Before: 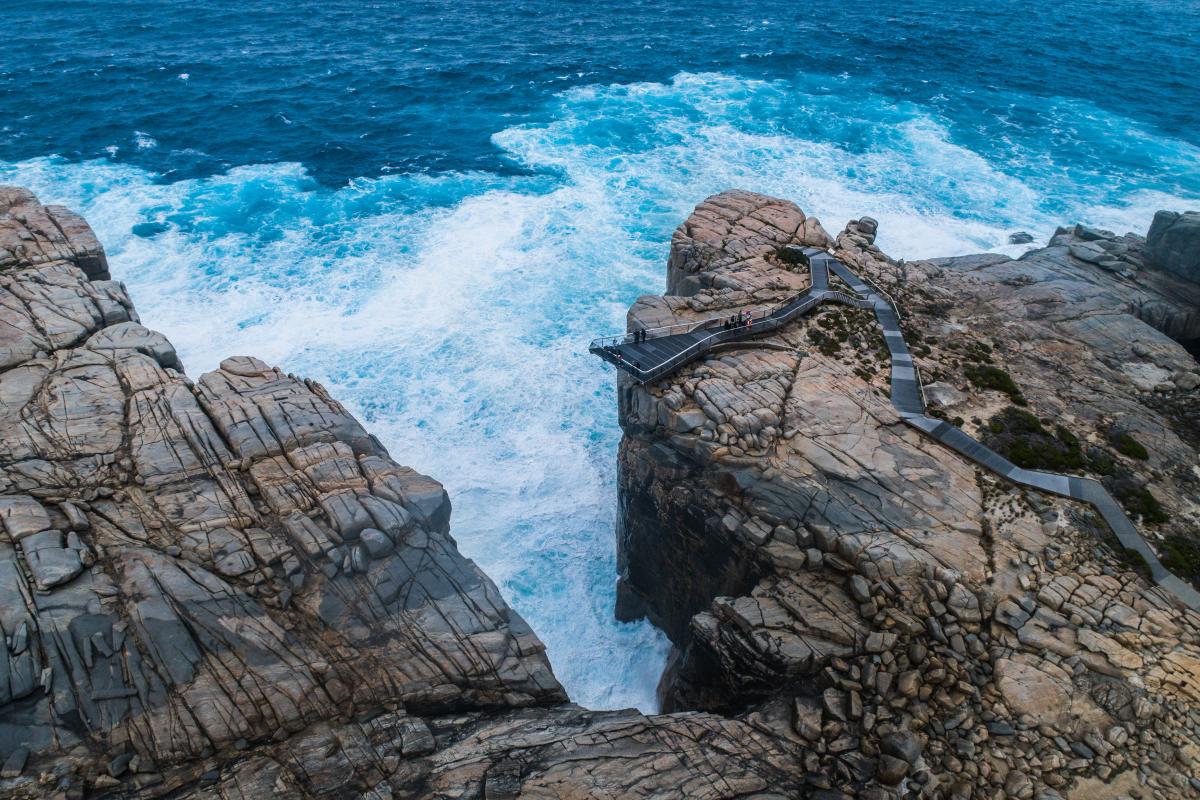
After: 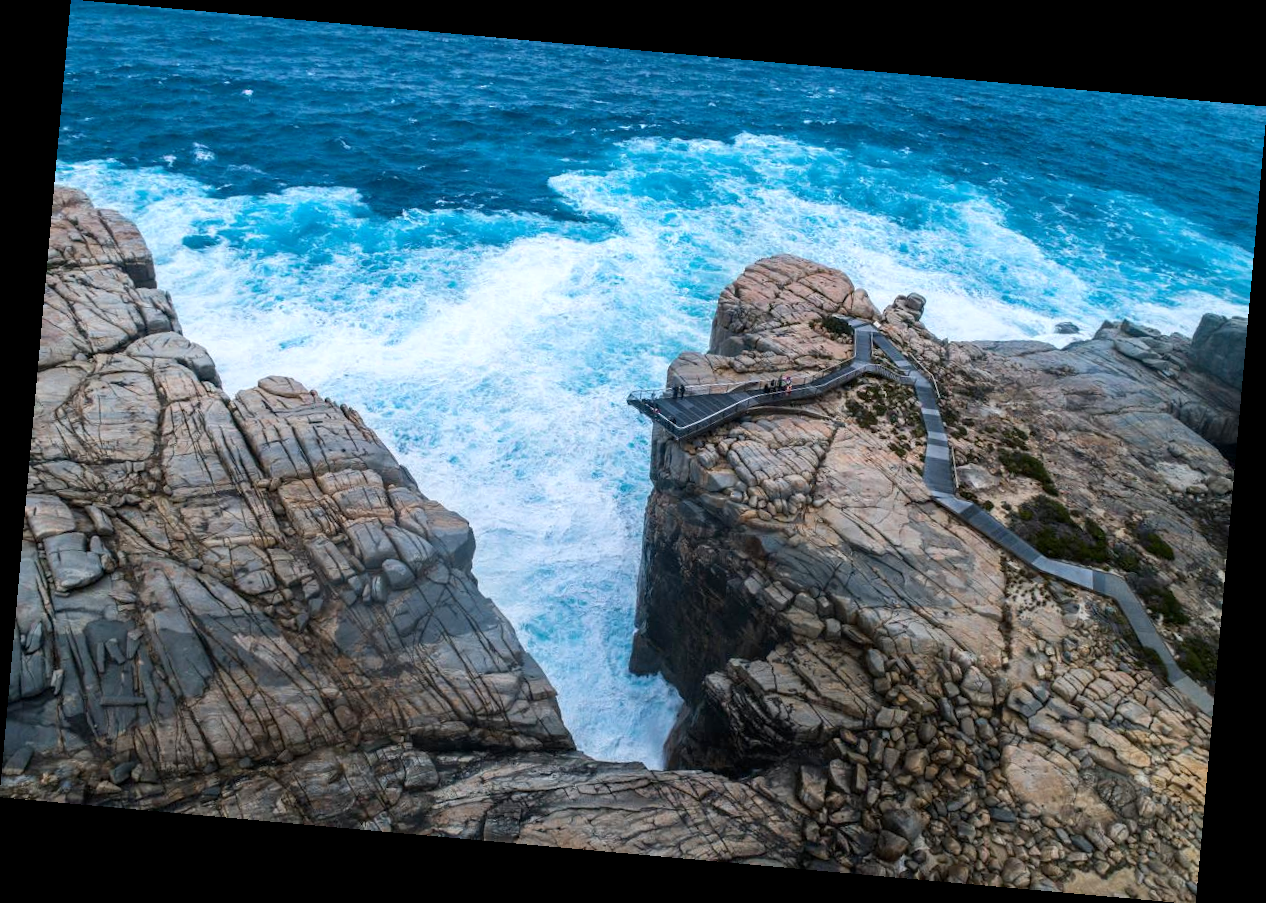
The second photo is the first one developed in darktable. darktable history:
rotate and perspective: rotation 5.12°, automatic cropping off
exposure: black level correction 0.001, exposure 0.3 EV, compensate highlight preservation false
